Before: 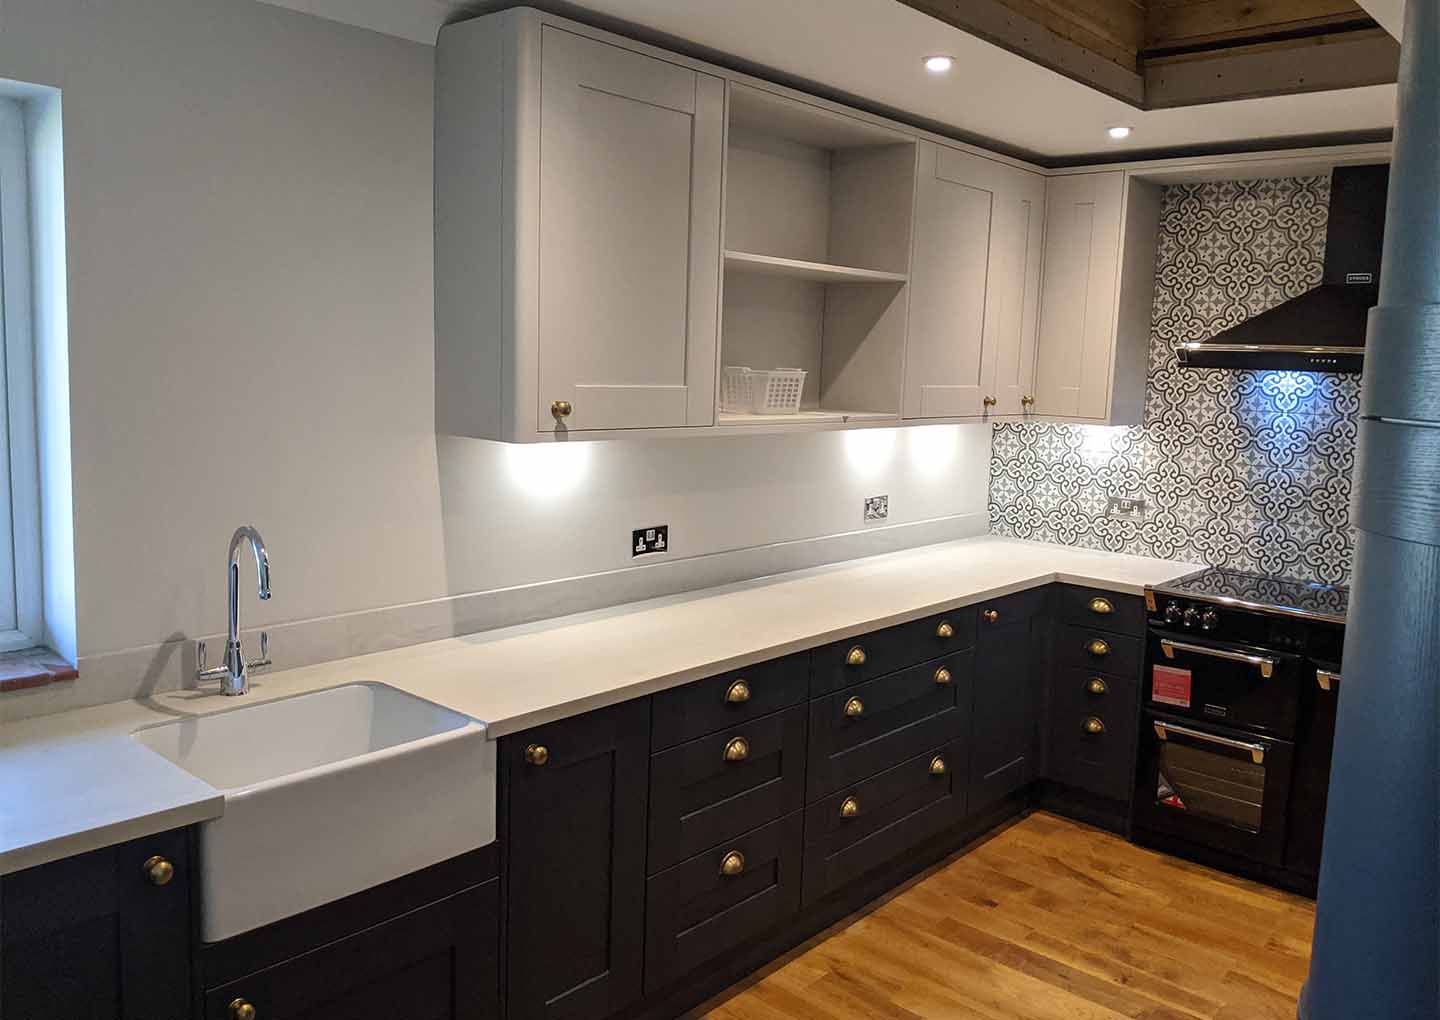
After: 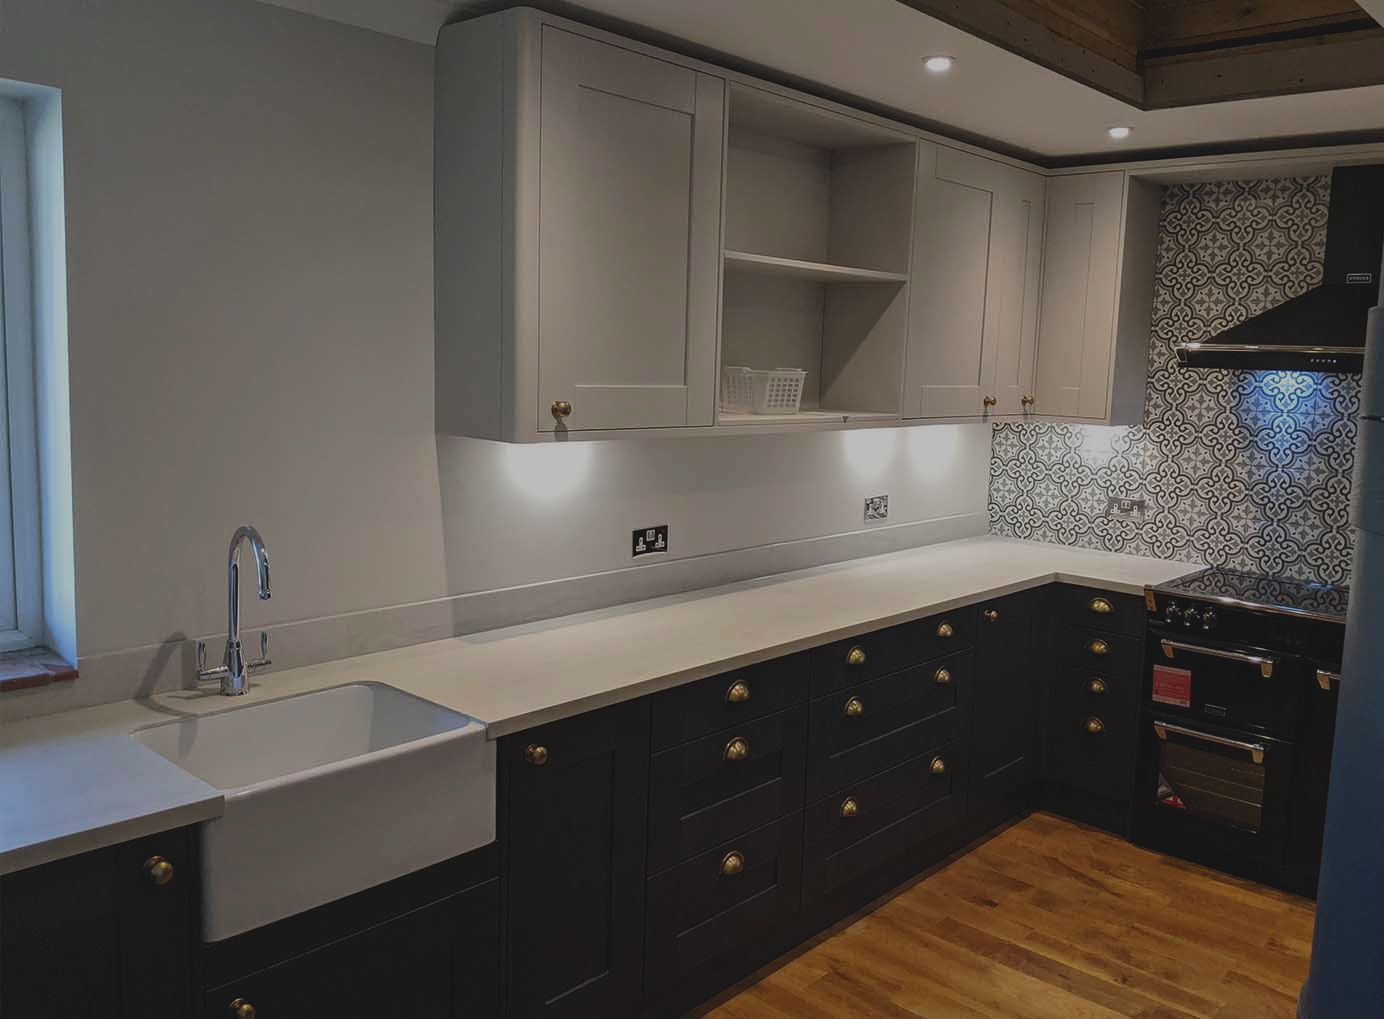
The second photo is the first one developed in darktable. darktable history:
contrast brightness saturation: contrast 0.08, saturation 0.018
exposure: black level correction -0.016, exposure -1.054 EV, compensate highlight preservation false
crop: right 3.853%, bottom 0.03%
